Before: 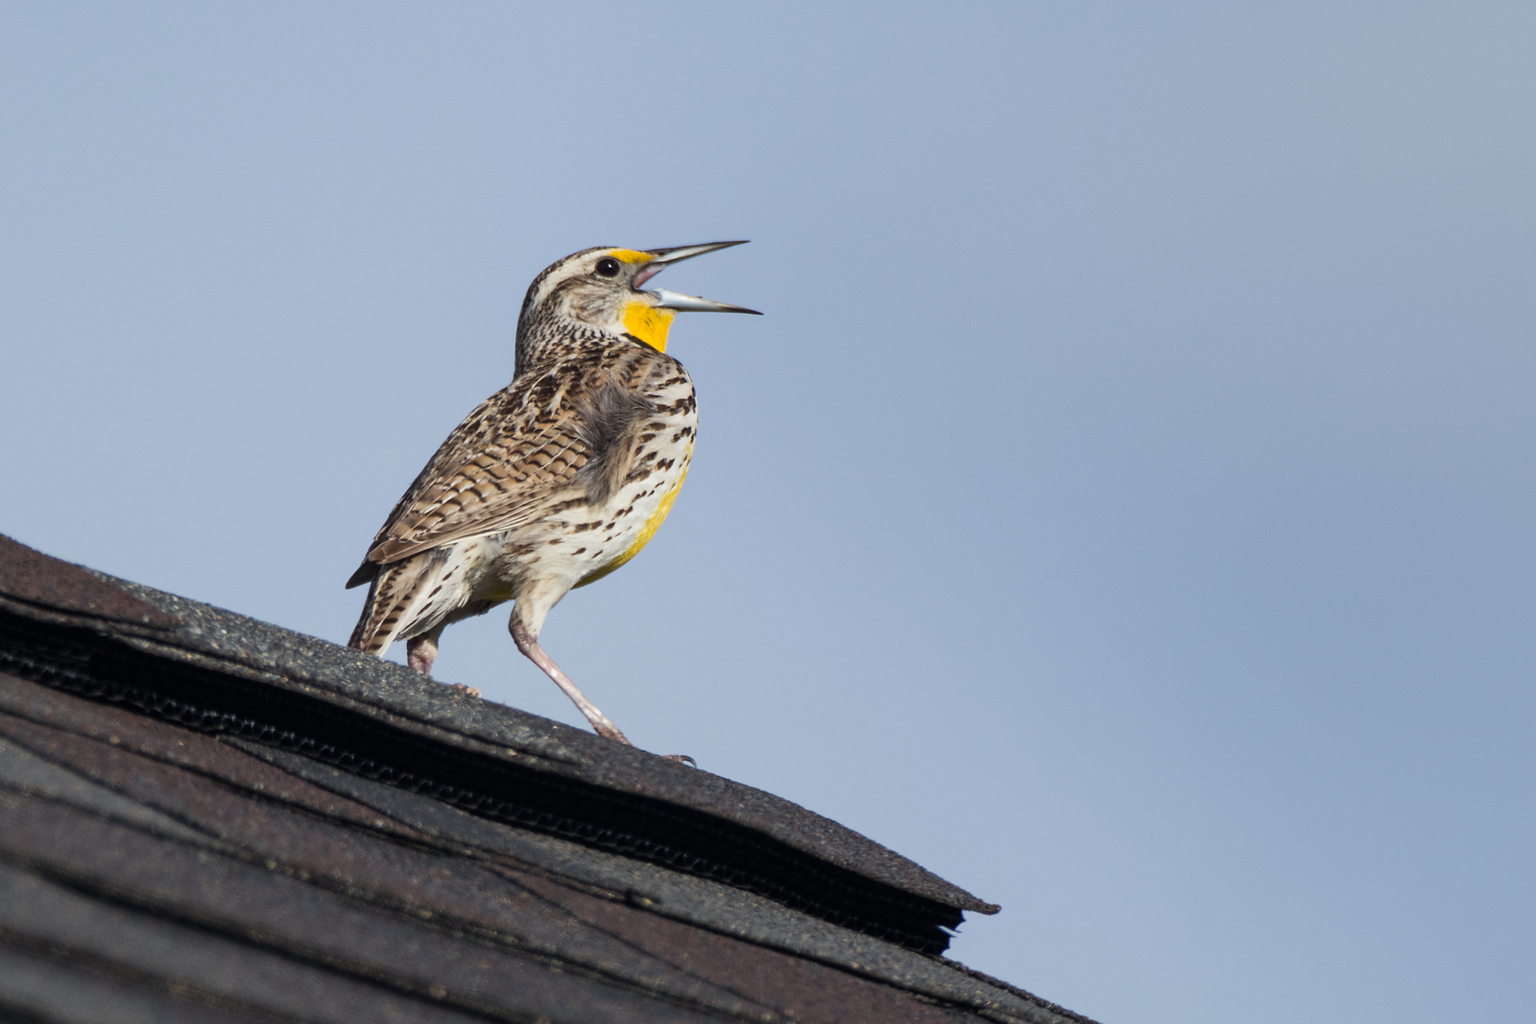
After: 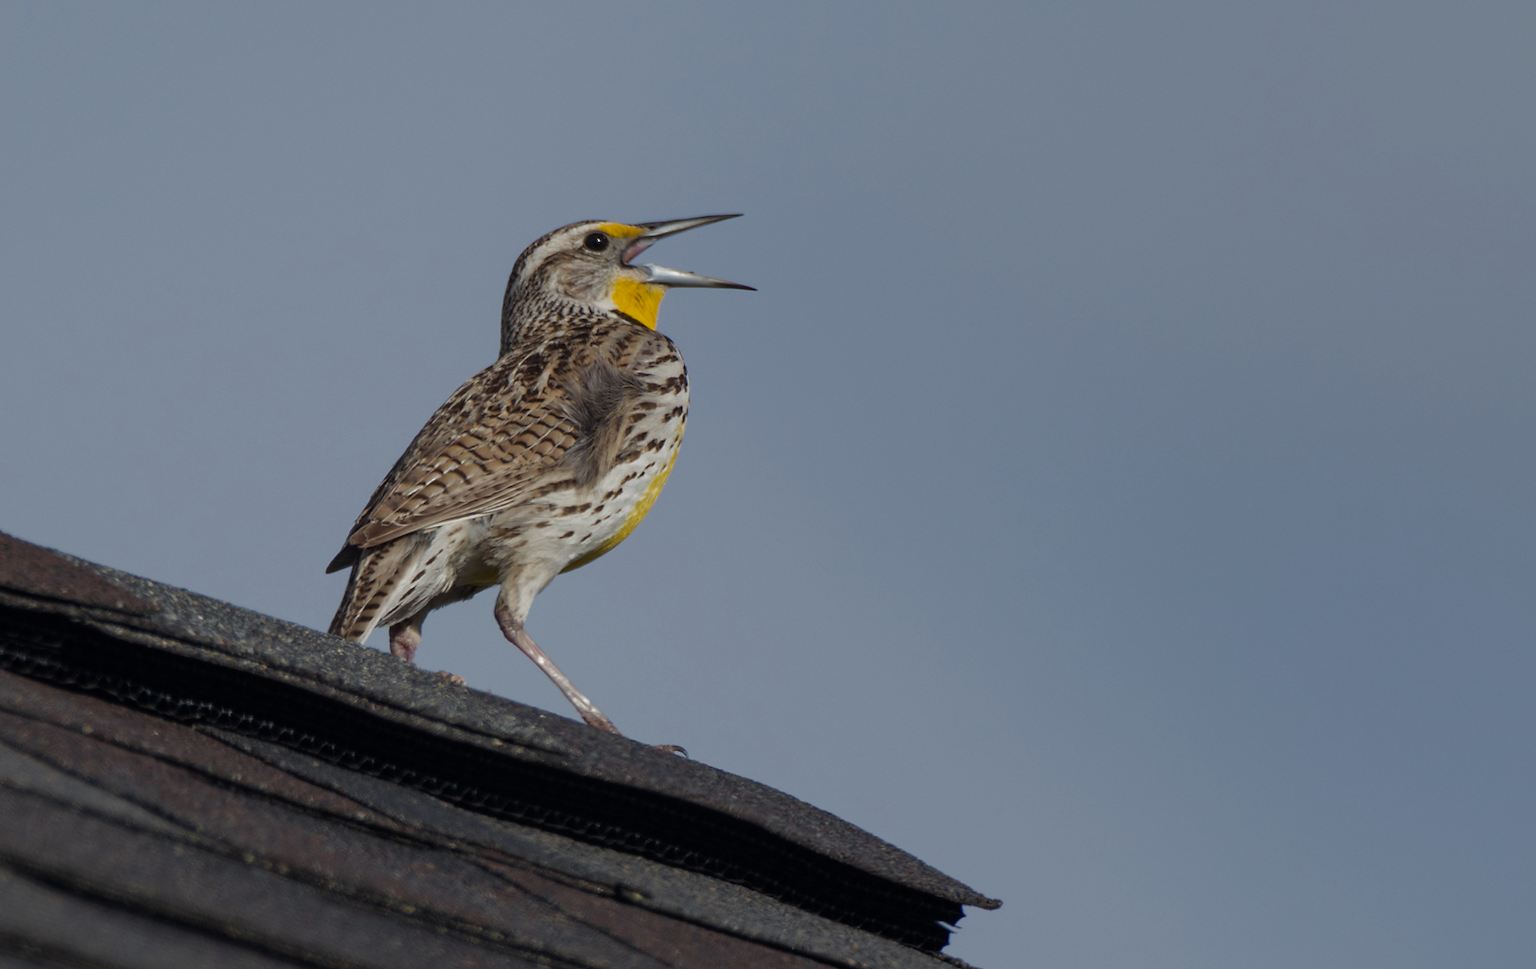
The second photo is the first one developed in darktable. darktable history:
crop: left 1.964%, top 3.251%, right 1.122%, bottom 4.933%
base curve: curves: ch0 [(0, 0) (0.826, 0.587) (1, 1)]
rgb levels: preserve colors max RGB
